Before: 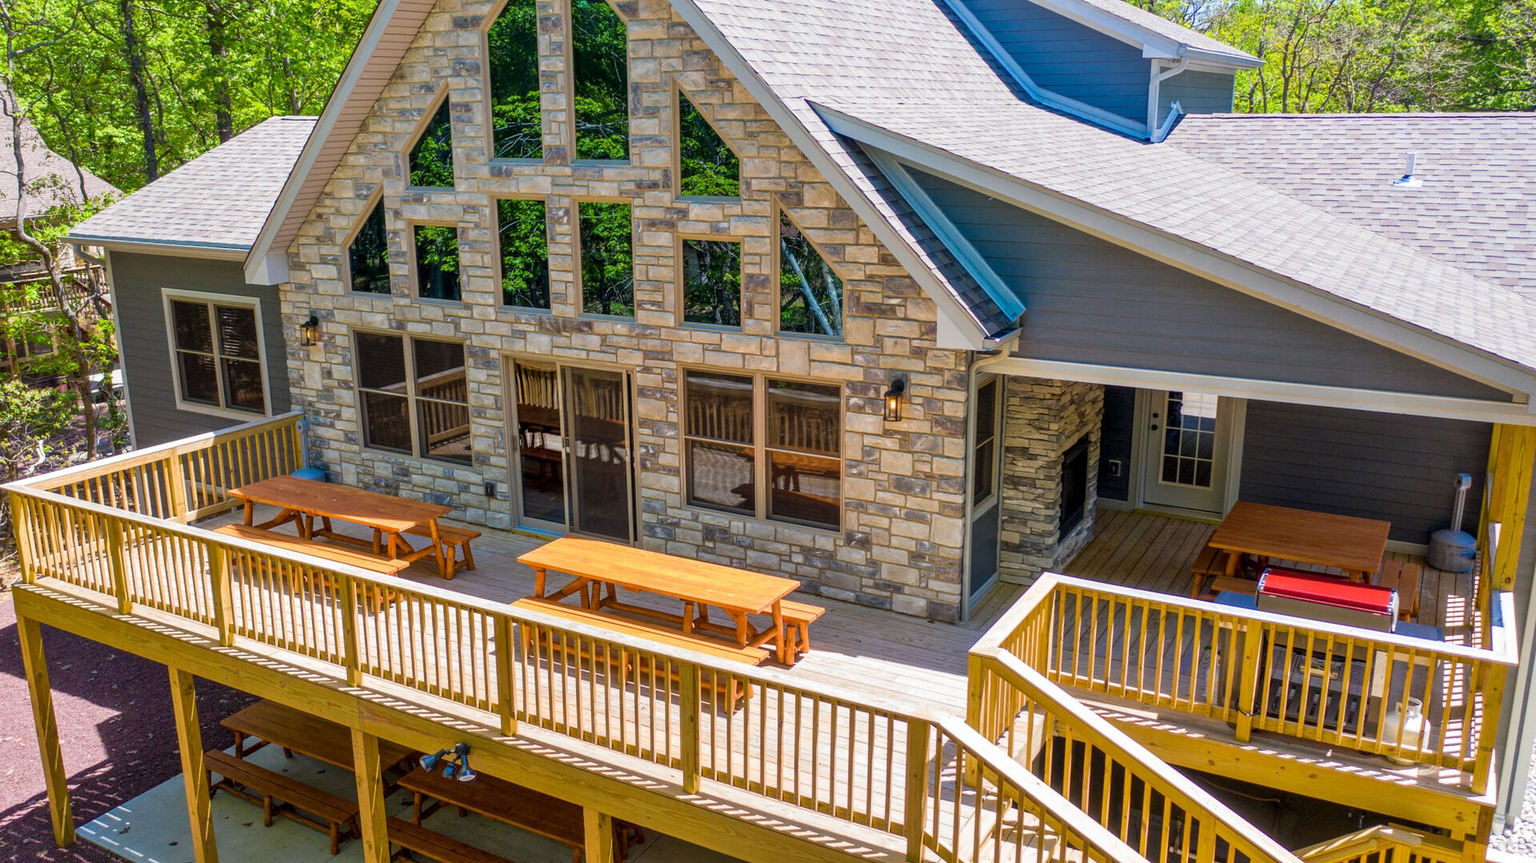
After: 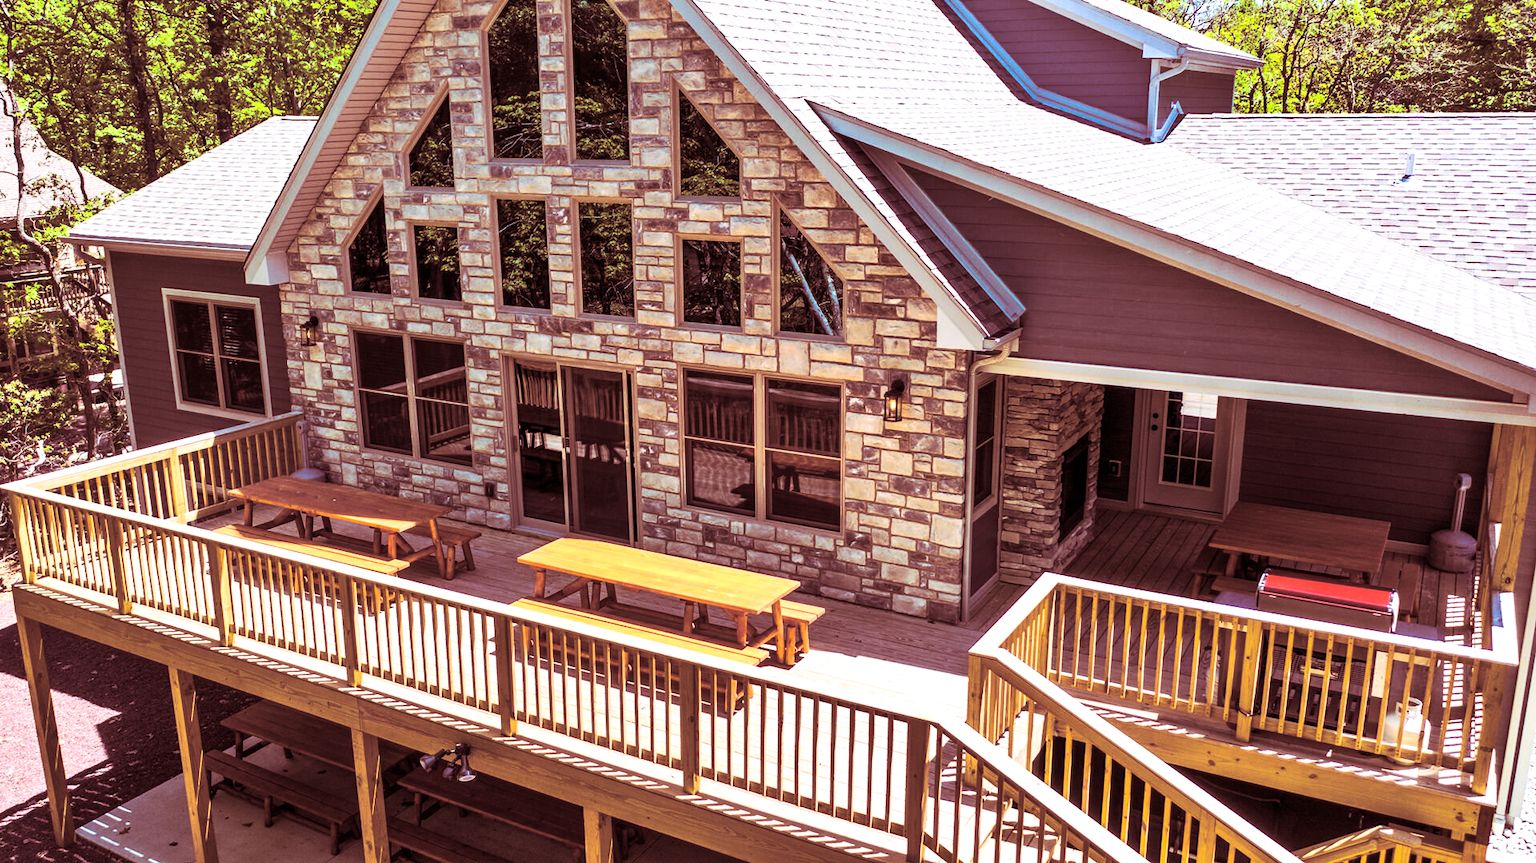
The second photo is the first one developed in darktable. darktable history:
shadows and highlights: shadows 12, white point adjustment 1.2, soften with gaussian
split-toning: highlights › saturation 0, balance -61.83
base curve: curves: ch0 [(0, 0) (0.257, 0.25) (0.482, 0.586) (0.757, 0.871) (1, 1)]
tone equalizer: -8 EV -0.417 EV, -7 EV -0.389 EV, -6 EV -0.333 EV, -5 EV -0.222 EV, -3 EV 0.222 EV, -2 EV 0.333 EV, -1 EV 0.389 EV, +0 EV 0.417 EV, edges refinement/feathering 500, mask exposure compensation -1.57 EV, preserve details no
